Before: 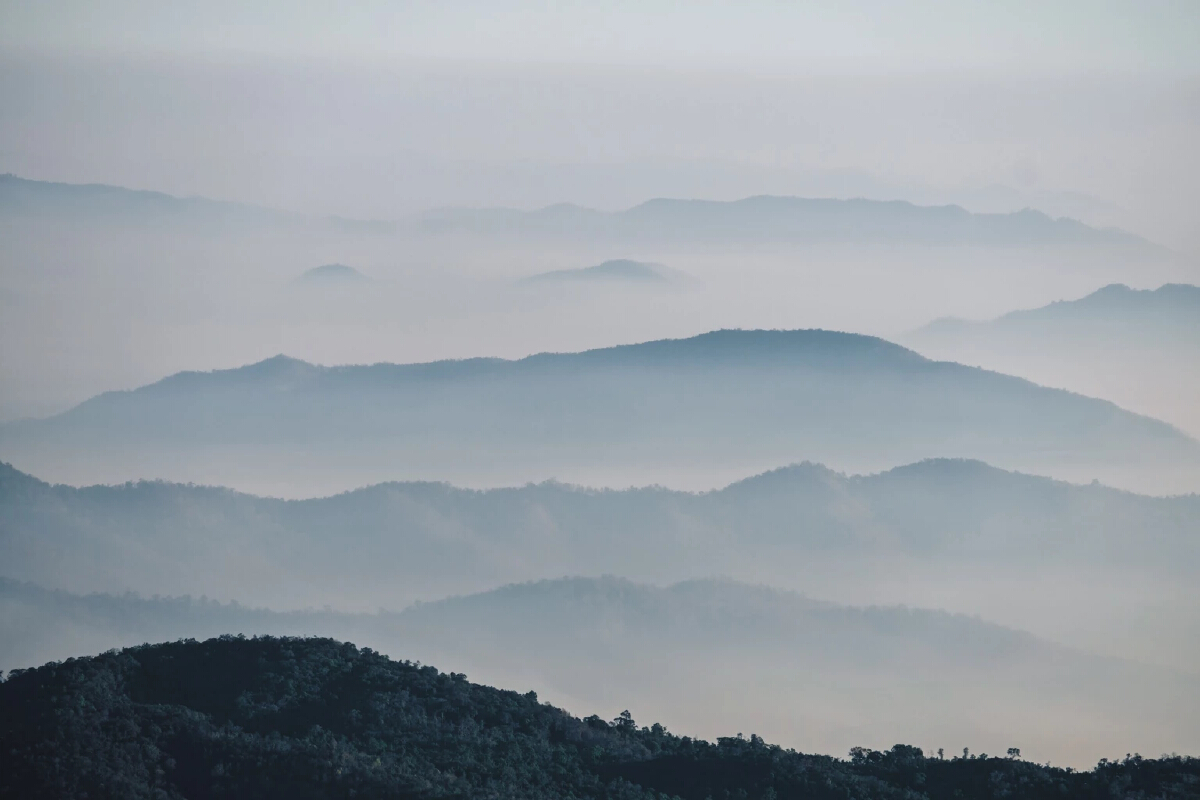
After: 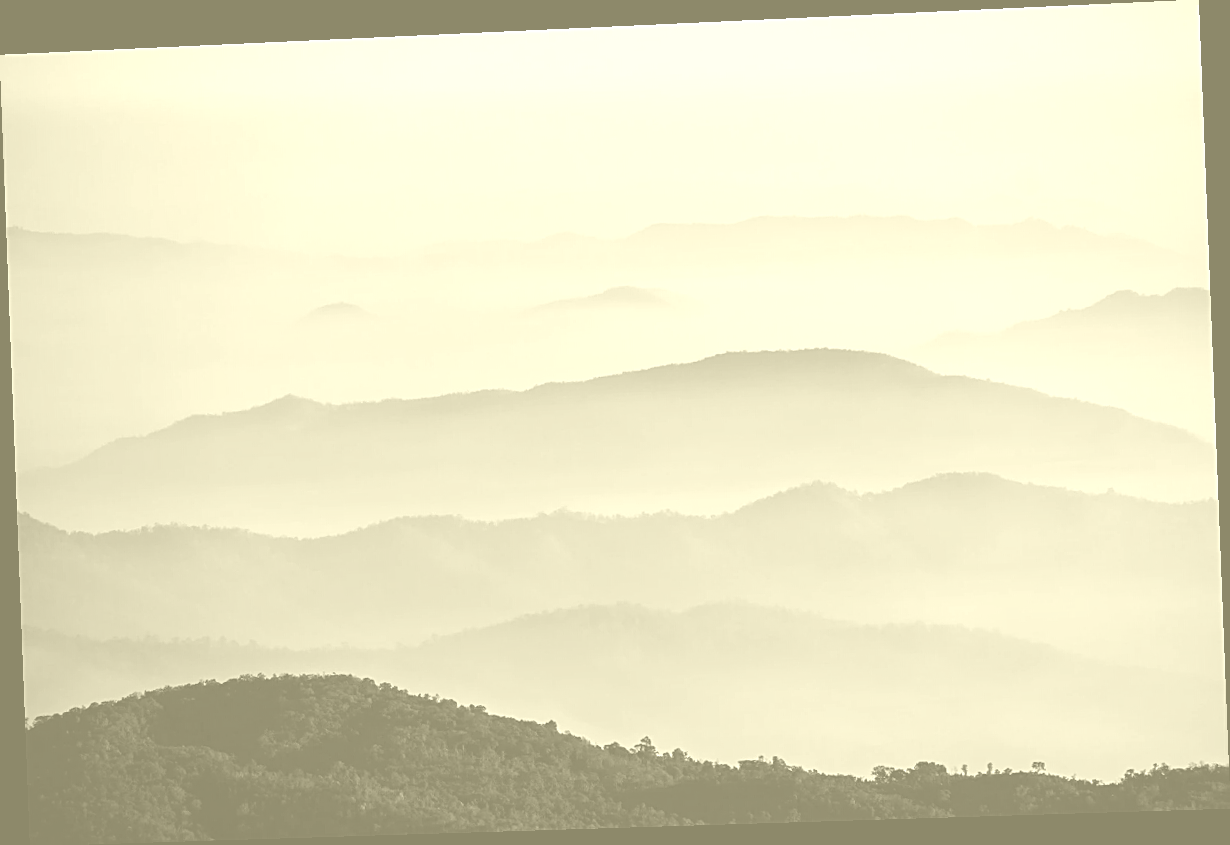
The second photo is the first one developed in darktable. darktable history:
sharpen: on, module defaults
color balance rgb: shadows lift › chroma 2.79%, shadows lift › hue 190.66°, power › hue 171.85°, highlights gain › chroma 2.16%, highlights gain › hue 75.26°, global offset › luminance -0.51%, perceptual saturation grading › highlights -33.8%, perceptual saturation grading › mid-tones 14.98%, perceptual saturation grading › shadows 48.43%, perceptual brilliance grading › highlights 15.68%, perceptual brilliance grading › mid-tones 6.62%, perceptual brilliance grading › shadows -14.98%, global vibrance 11.32%, contrast 5.05%
rotate and perspective: rotation -2.22°, lens shift (horizontal) -0.022, automatic cropping off
colorize: hue 43.2°, saturation 40%, version 1
